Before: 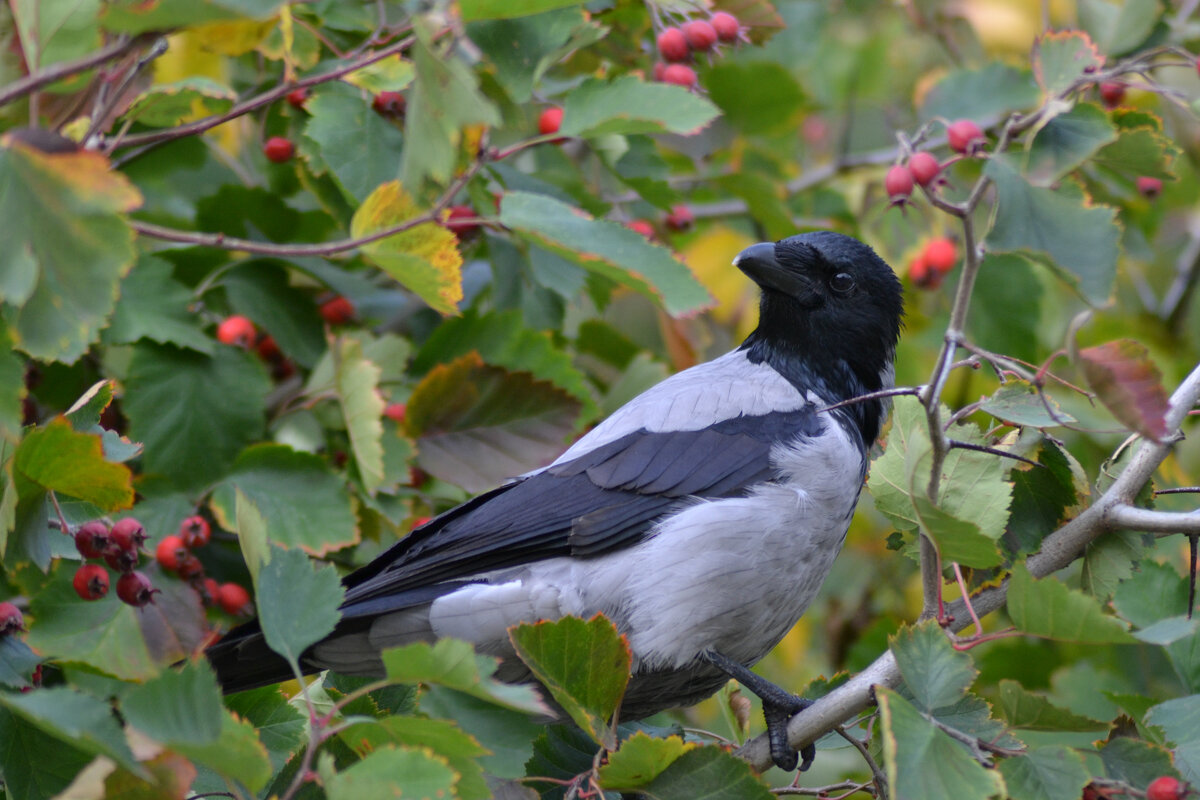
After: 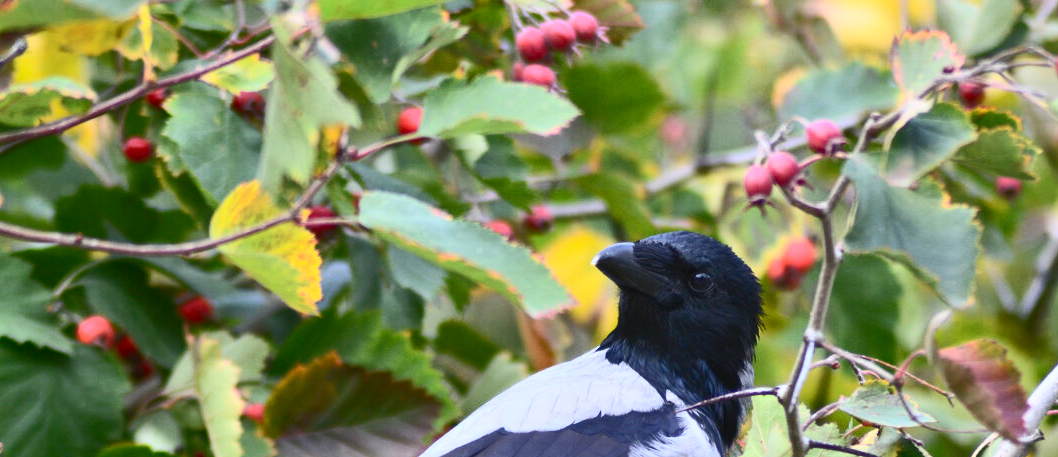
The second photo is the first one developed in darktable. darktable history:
shadows and highlights: on, module defaults
crop and rotate: left 11.812%, bottom 42.776%
contrast brightness saturation: contrast 0.62, brightness 0.34, saturation 0.14
